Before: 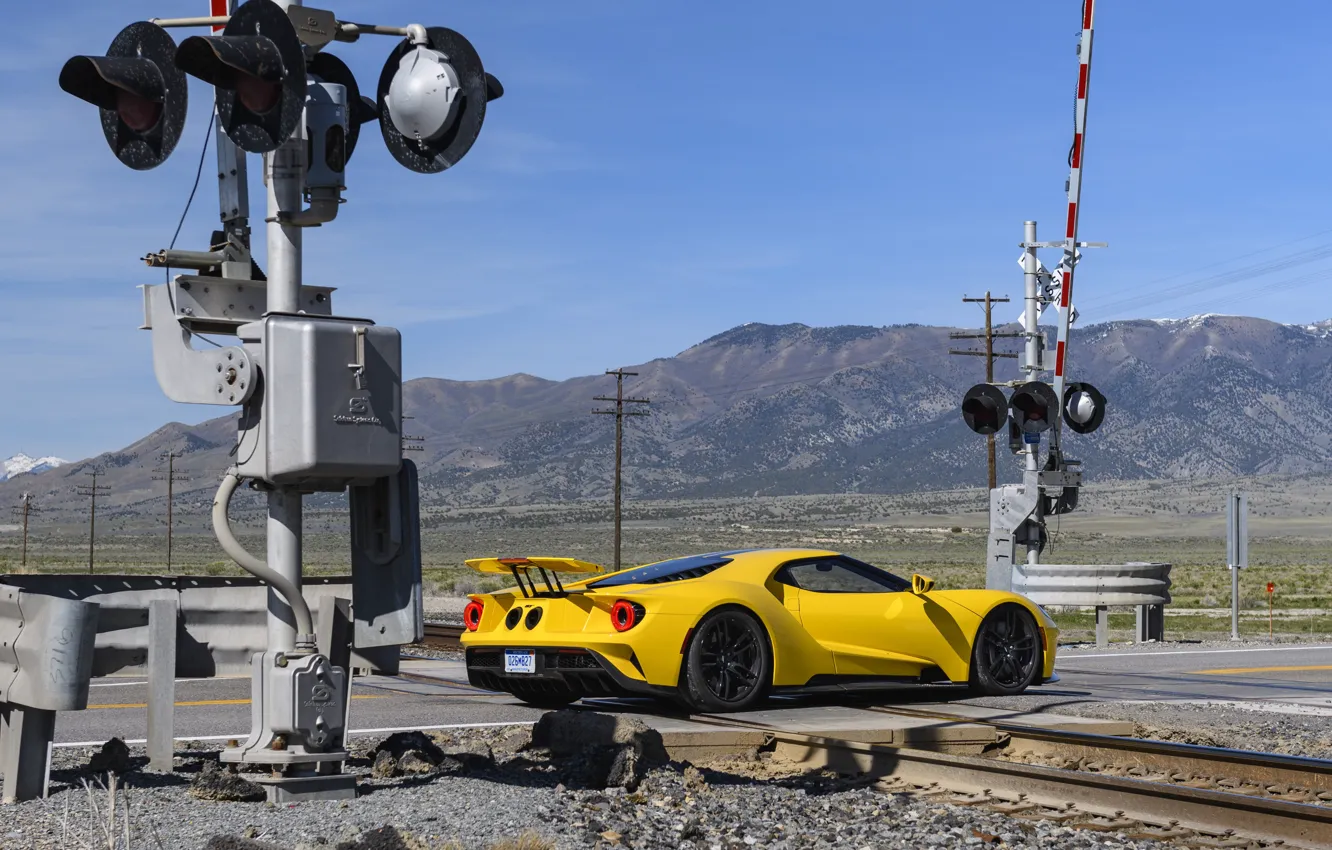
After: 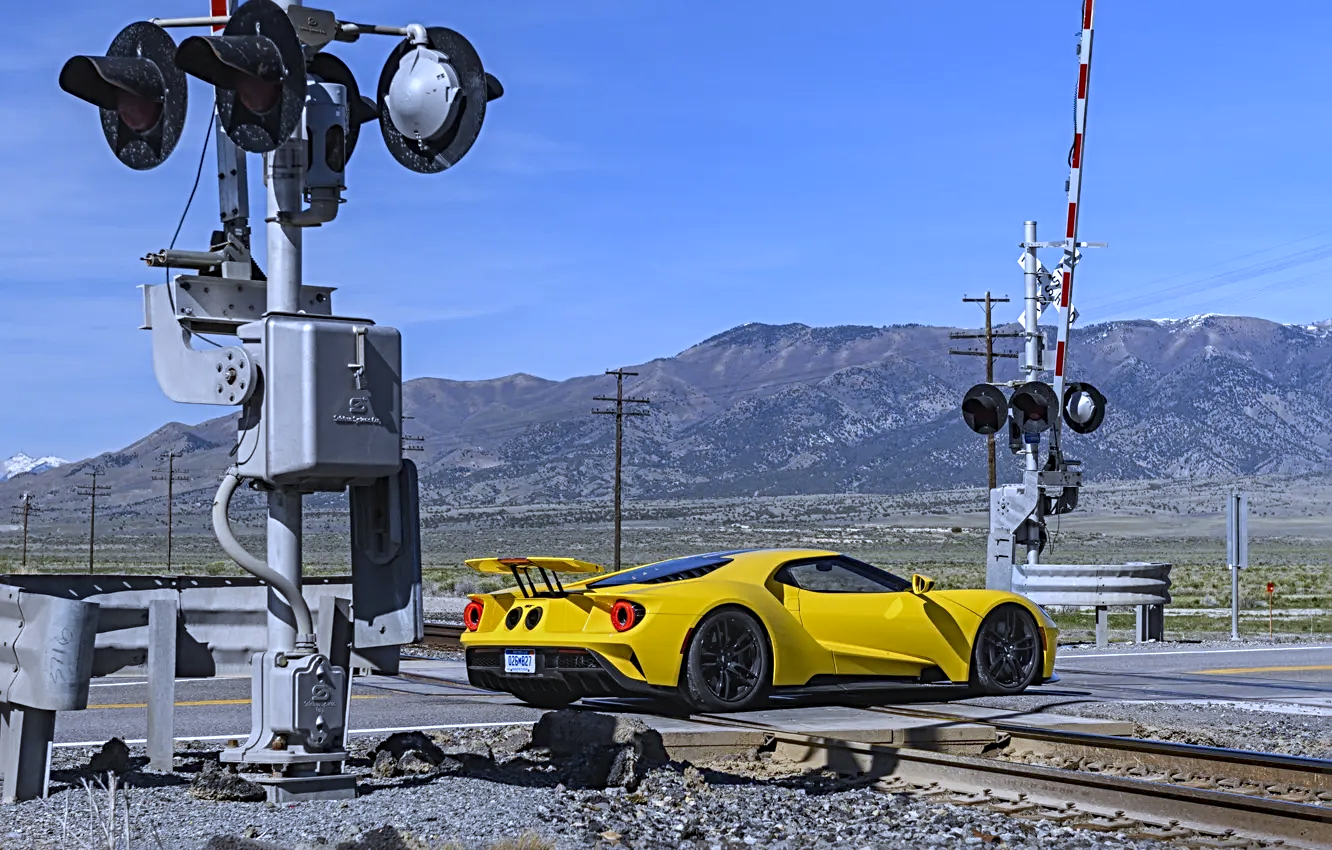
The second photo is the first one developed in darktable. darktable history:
local contrast: detail 110%
white balance: red 0.948, green 1.02, blue 1.176
sharpen: radius 4
